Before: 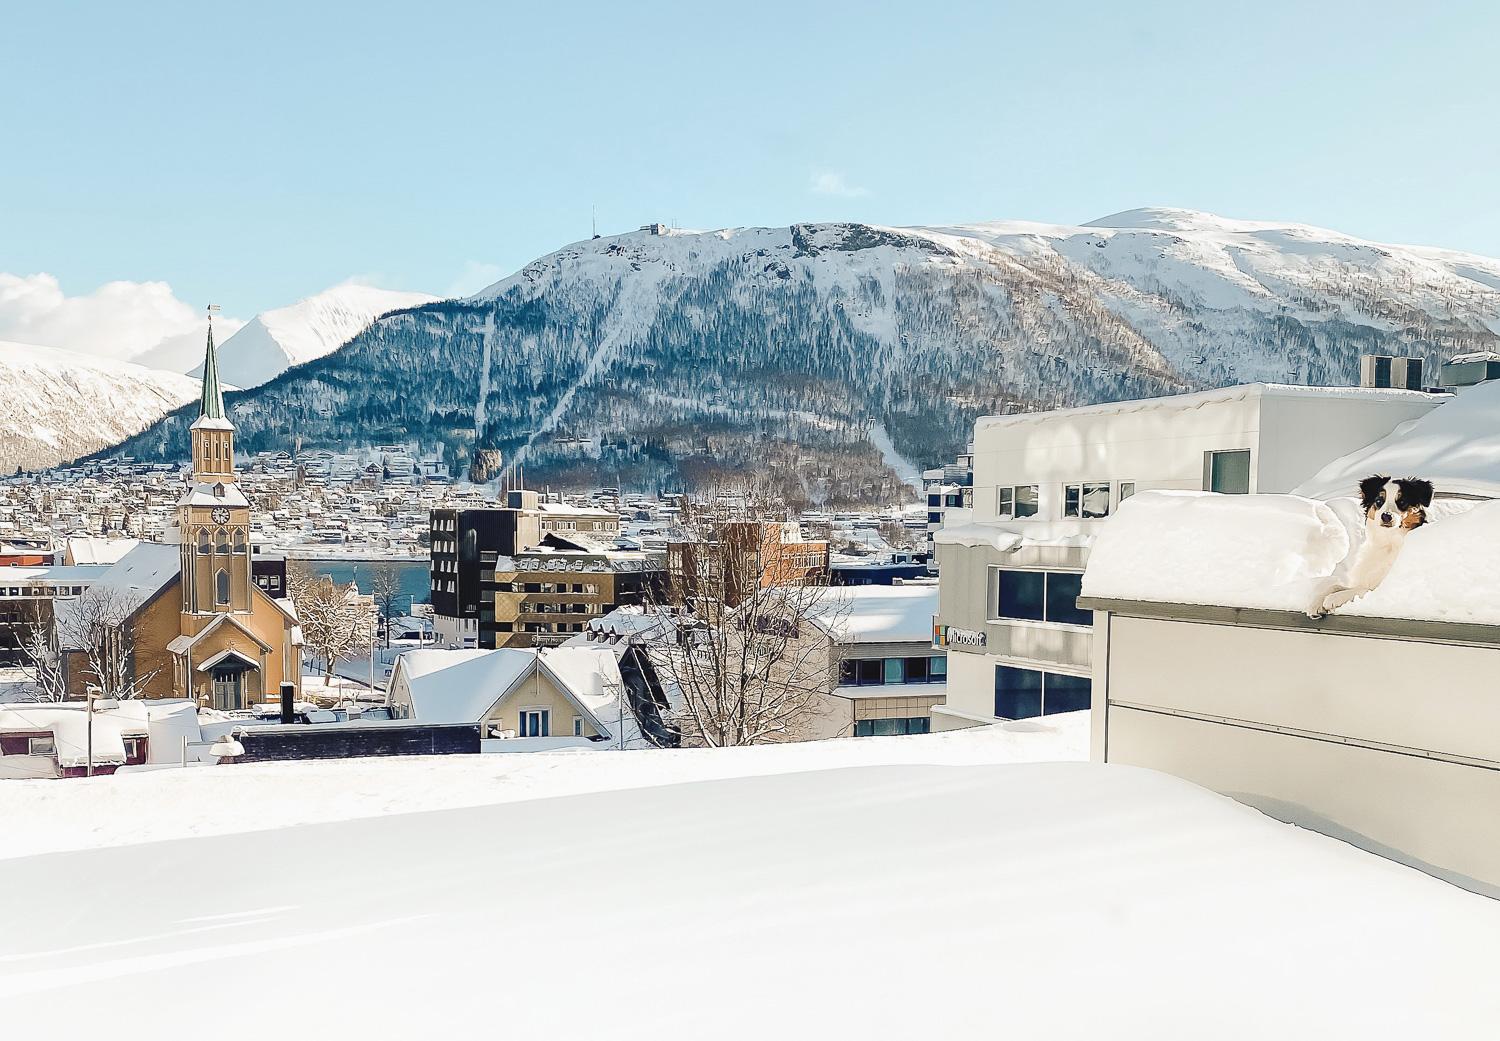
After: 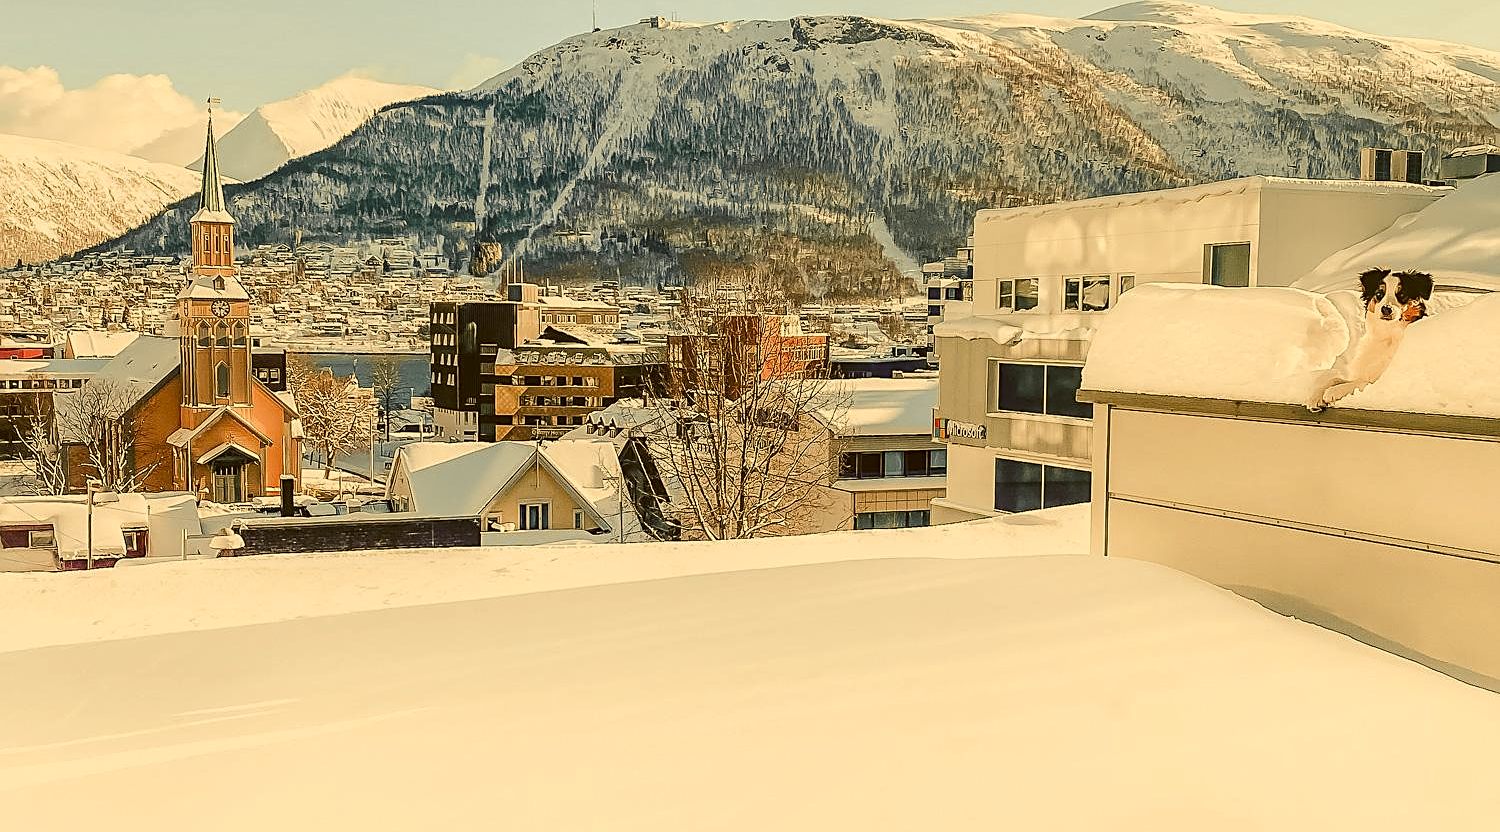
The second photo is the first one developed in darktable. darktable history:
local contrast: on, module defaults
crop and rotate: top 19.998%
color correction: highlights a* 0.162, highlights b* 29.53, shadows a* -0.162, shadows b* 21.09
color zones: curves: ch1 [(0.263, 0.53) (0.376, 0.287) (0.487, 0.512) (0.748, 0.547) (1, 0.513)]; ch2 [(0.262, 0.45) (0.751, 0.477)], mix 31.98%
sharpen: on, module defaults
exposure: exposure -0.21 EV, compensate highlight preservation false
